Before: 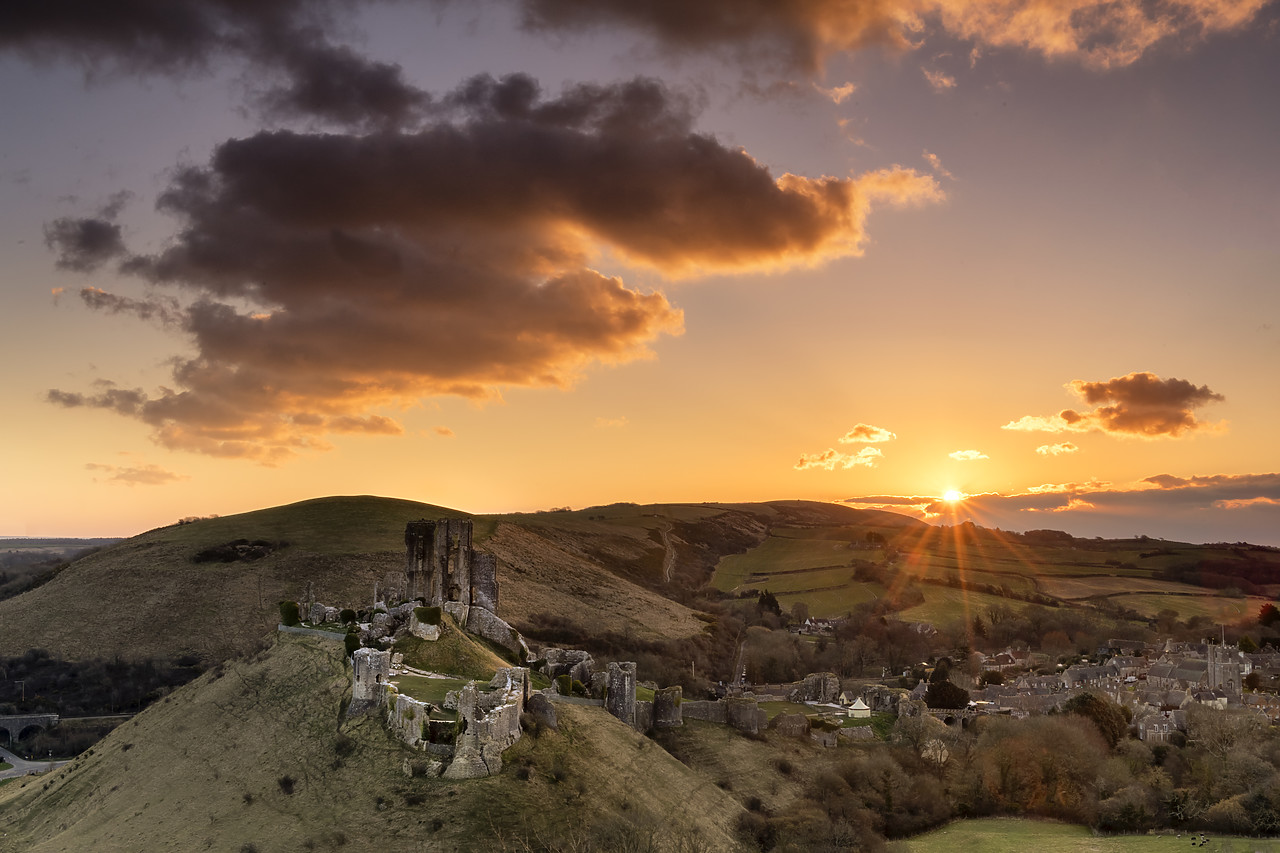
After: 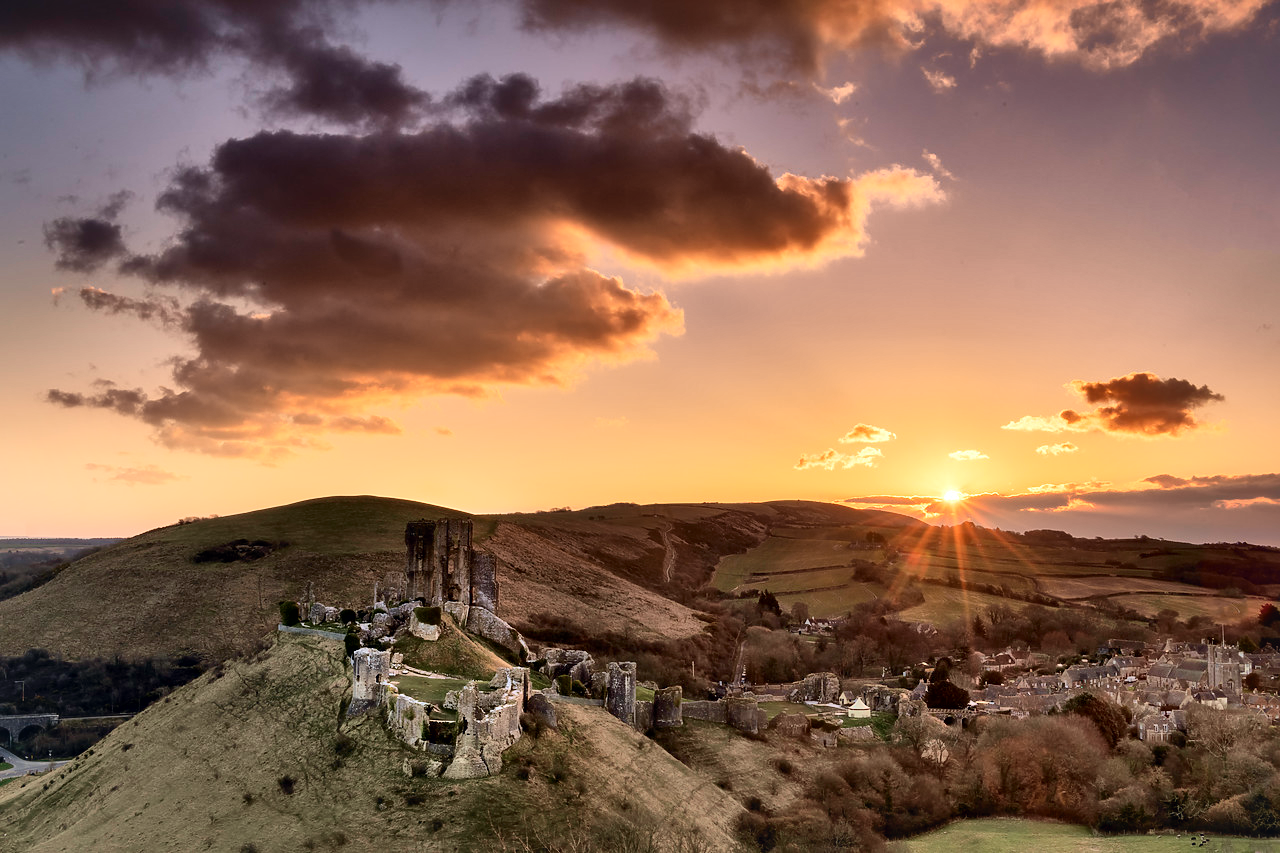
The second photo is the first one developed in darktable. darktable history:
local contrast: mode bilateral grid, contrast 24, coarseness 59, detail 151%, midtone range 0.2
shadows and highlights: soften with gaussian
tone curve: curves: ch0 [(0, 0.045) (0.155, 0.169) (0.46, 0.466) (0.751, 0.788) (1, 0.961)]; ch1 [(0, 0) (0.43, 0.408) (0.472, 0.469) (0.505, 0.503) (0.553, 0.563) (0.592, 0.581) (0.631, 0.625) (1, 1)]; ch2 [(0, 0) (0.505, 0.495) (0.55, 0.557) (0.583, 0.573) (1, 1)], color space Lab, independent channels, preserve colors none
